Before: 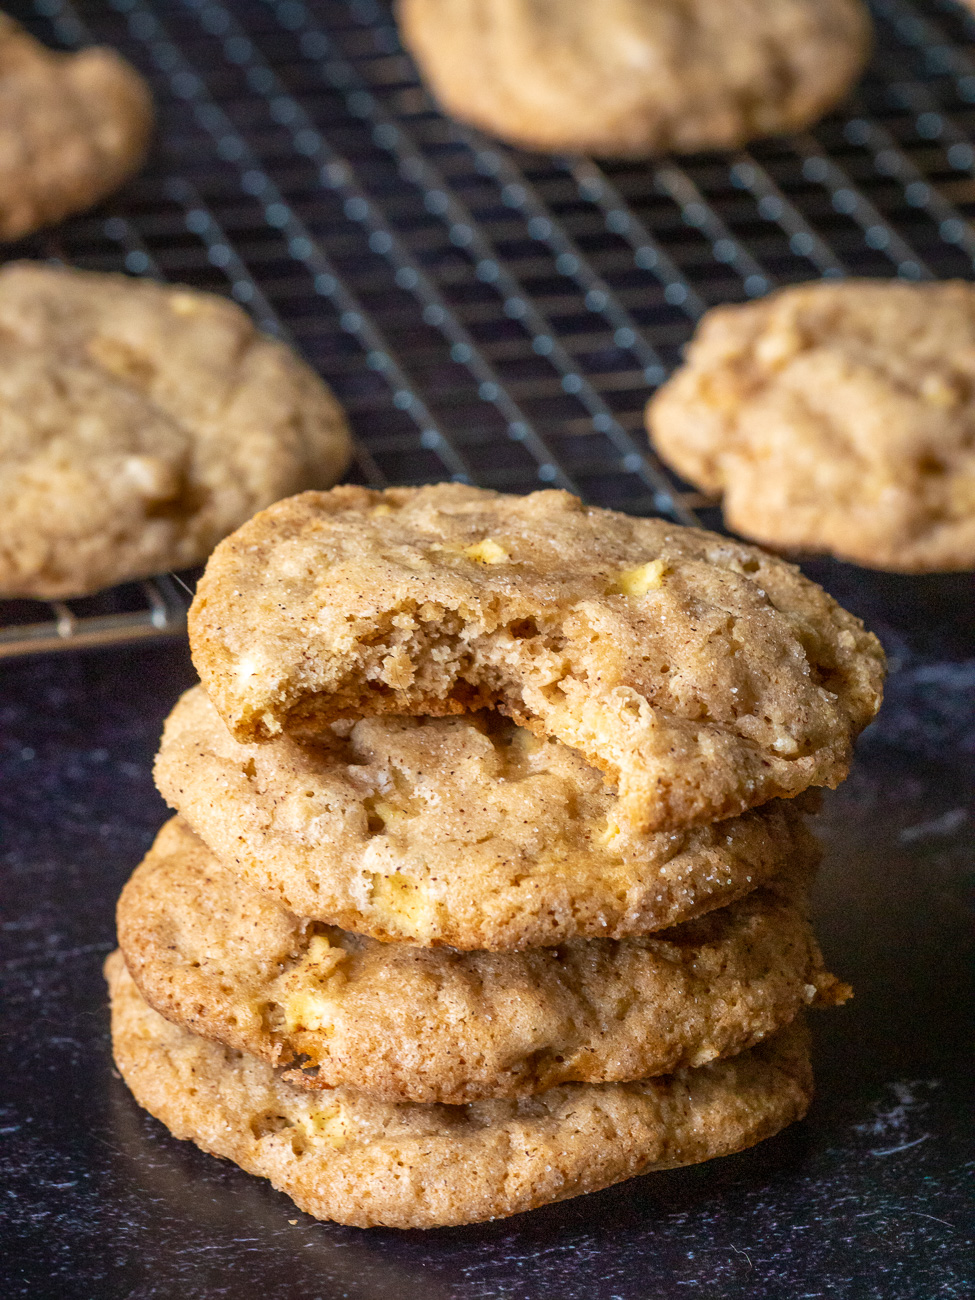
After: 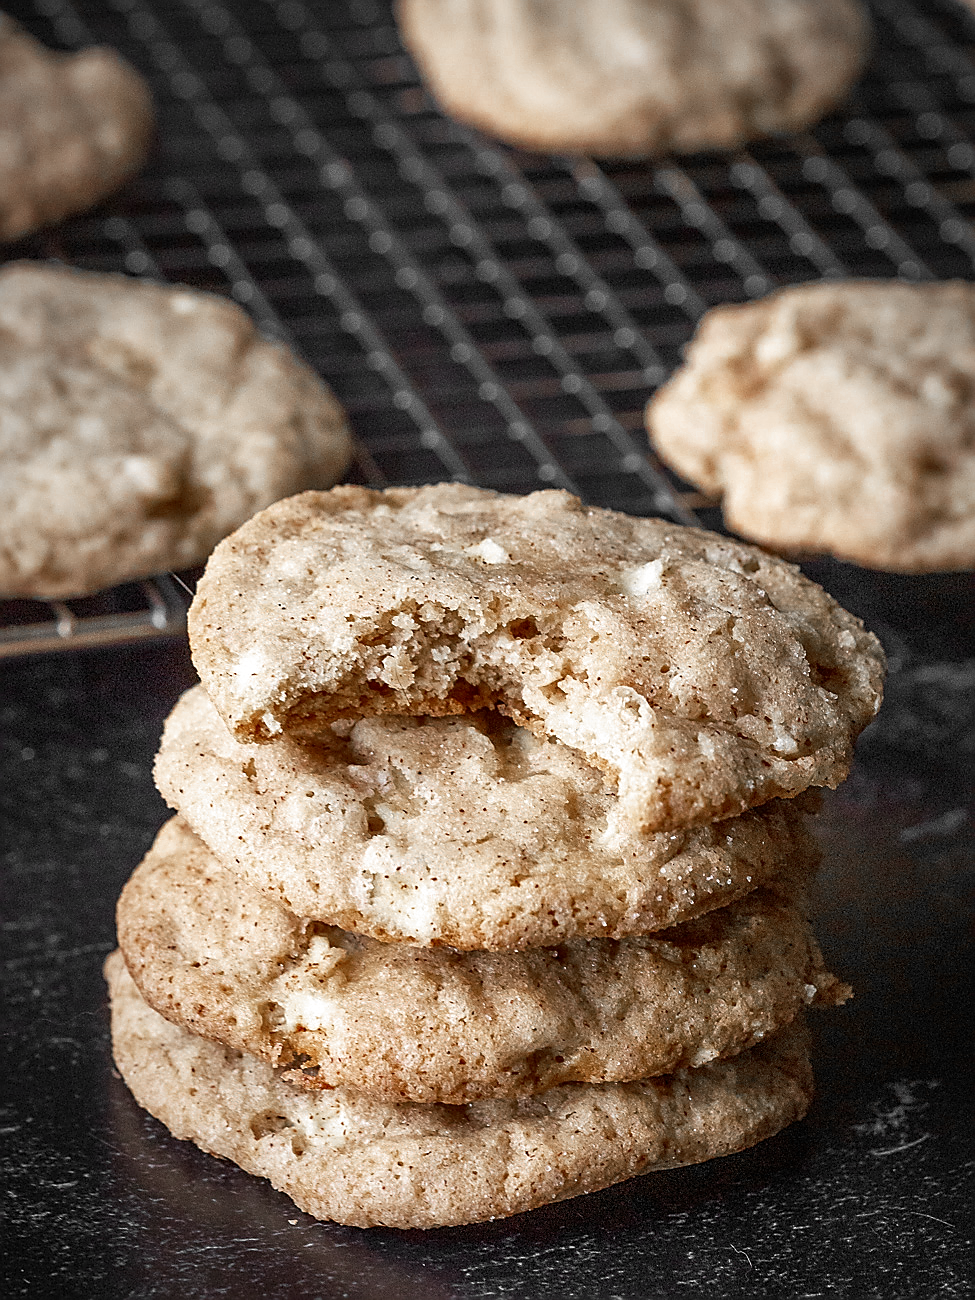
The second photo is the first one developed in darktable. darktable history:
sharpen: radius 1.396, amount 1.264, threshold 0.697
color zones: curves: ch0 [(0, 0.497) (0.096, 0.361) (0.221, 0.538) (0.429, 0.5) (0.571, 0.5) (0.714, 0.5) (0.857, 0.5) (1, 0.497)]; ch1 [(0, 0.5) (0.143, 0.5) (0.257, -0.002) (0.429, 0.04) (0.571, -0.001) (0.714, -0.015) (0.857, 0.024) (1, 0.5)]
vignetting: fall-off start 72.82%, fall-off radius 107.79%, width/height ratio 0.727, unbound false
